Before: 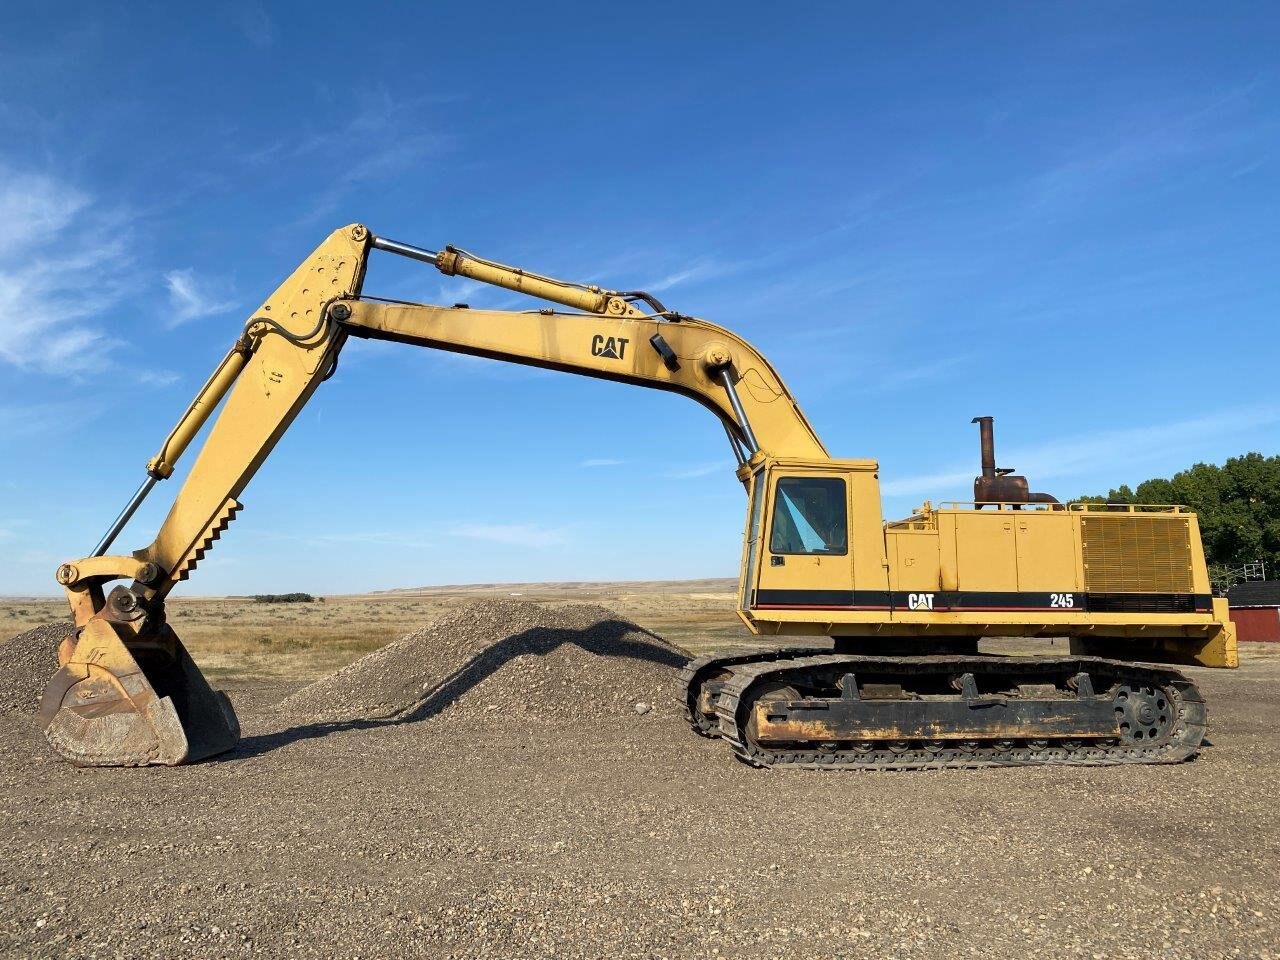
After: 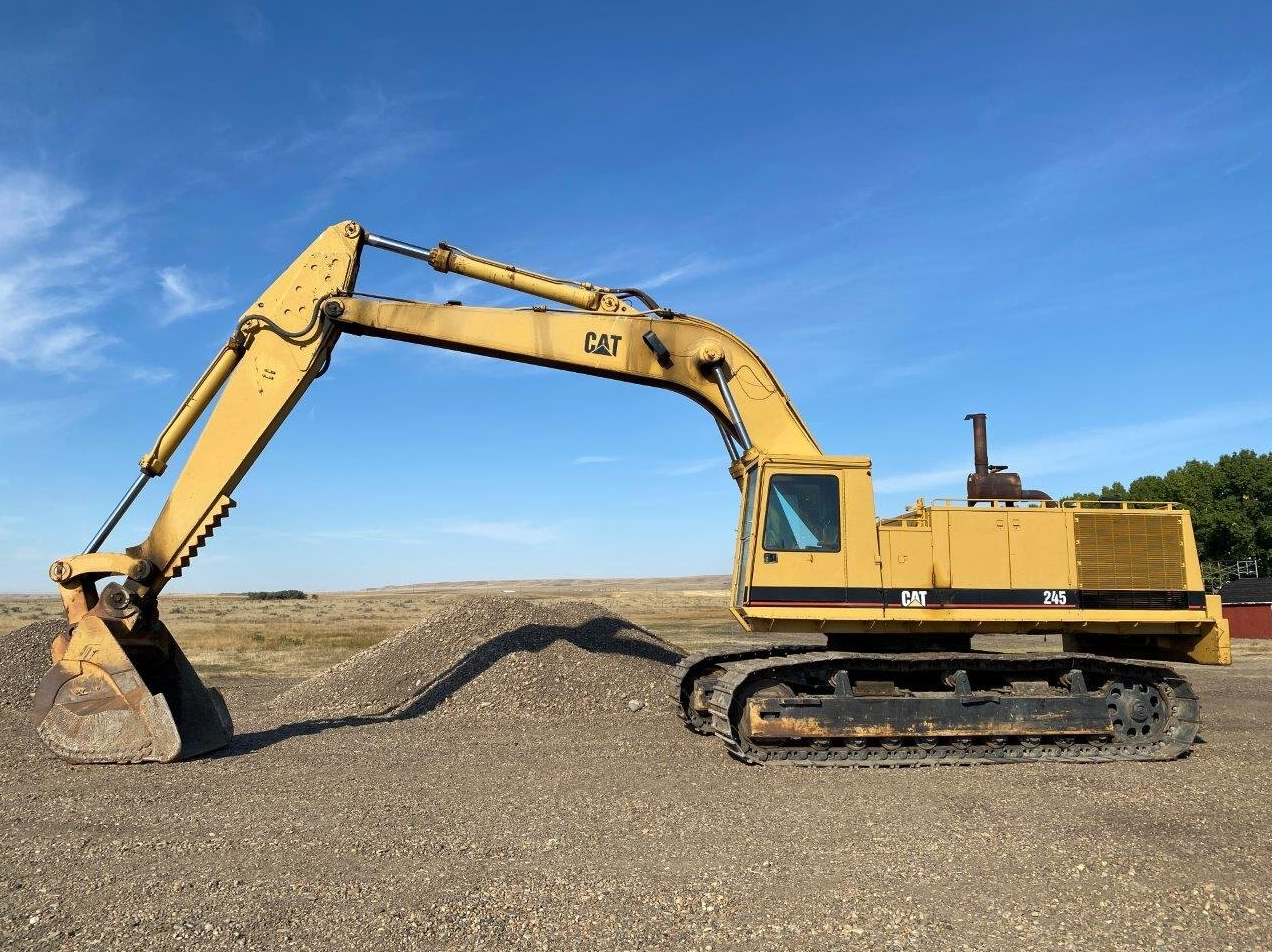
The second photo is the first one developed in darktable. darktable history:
crop and rotate: left 0.619%, top 0.372%, bottom 0.367%
